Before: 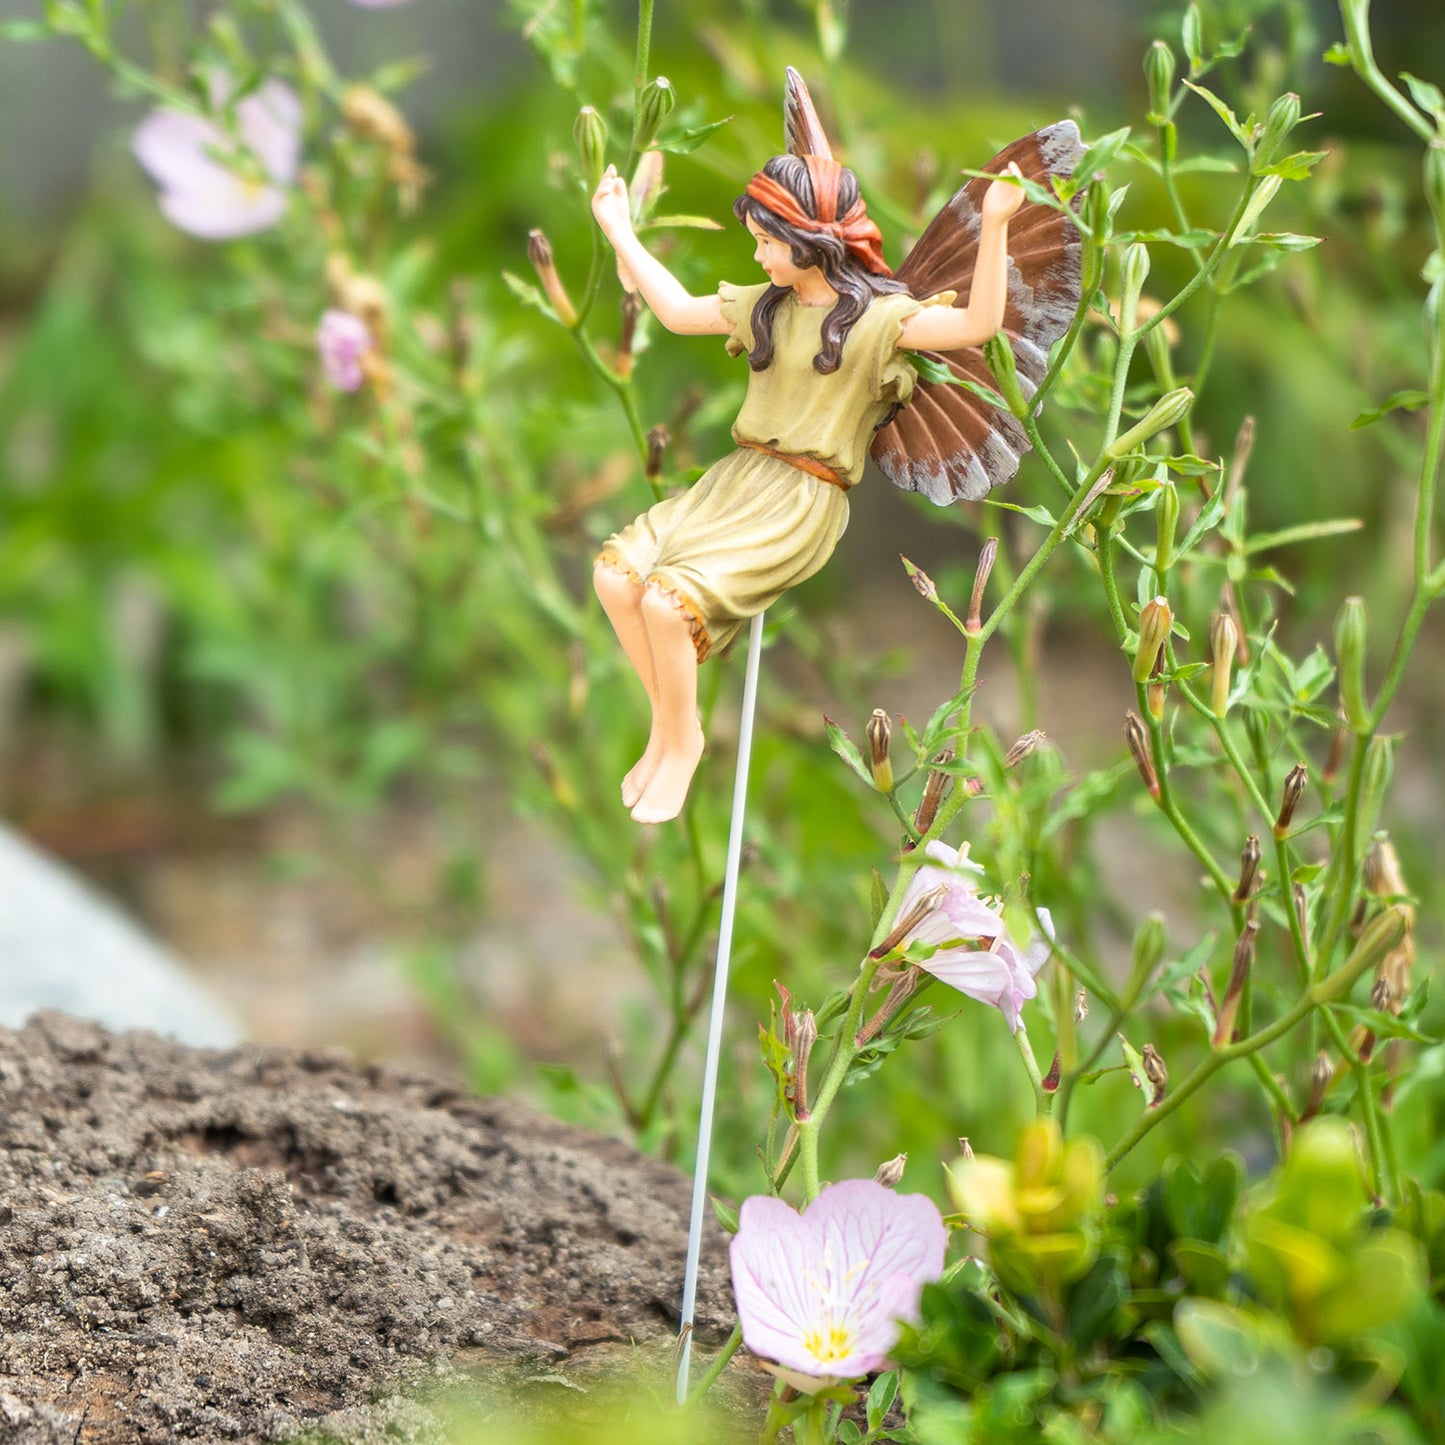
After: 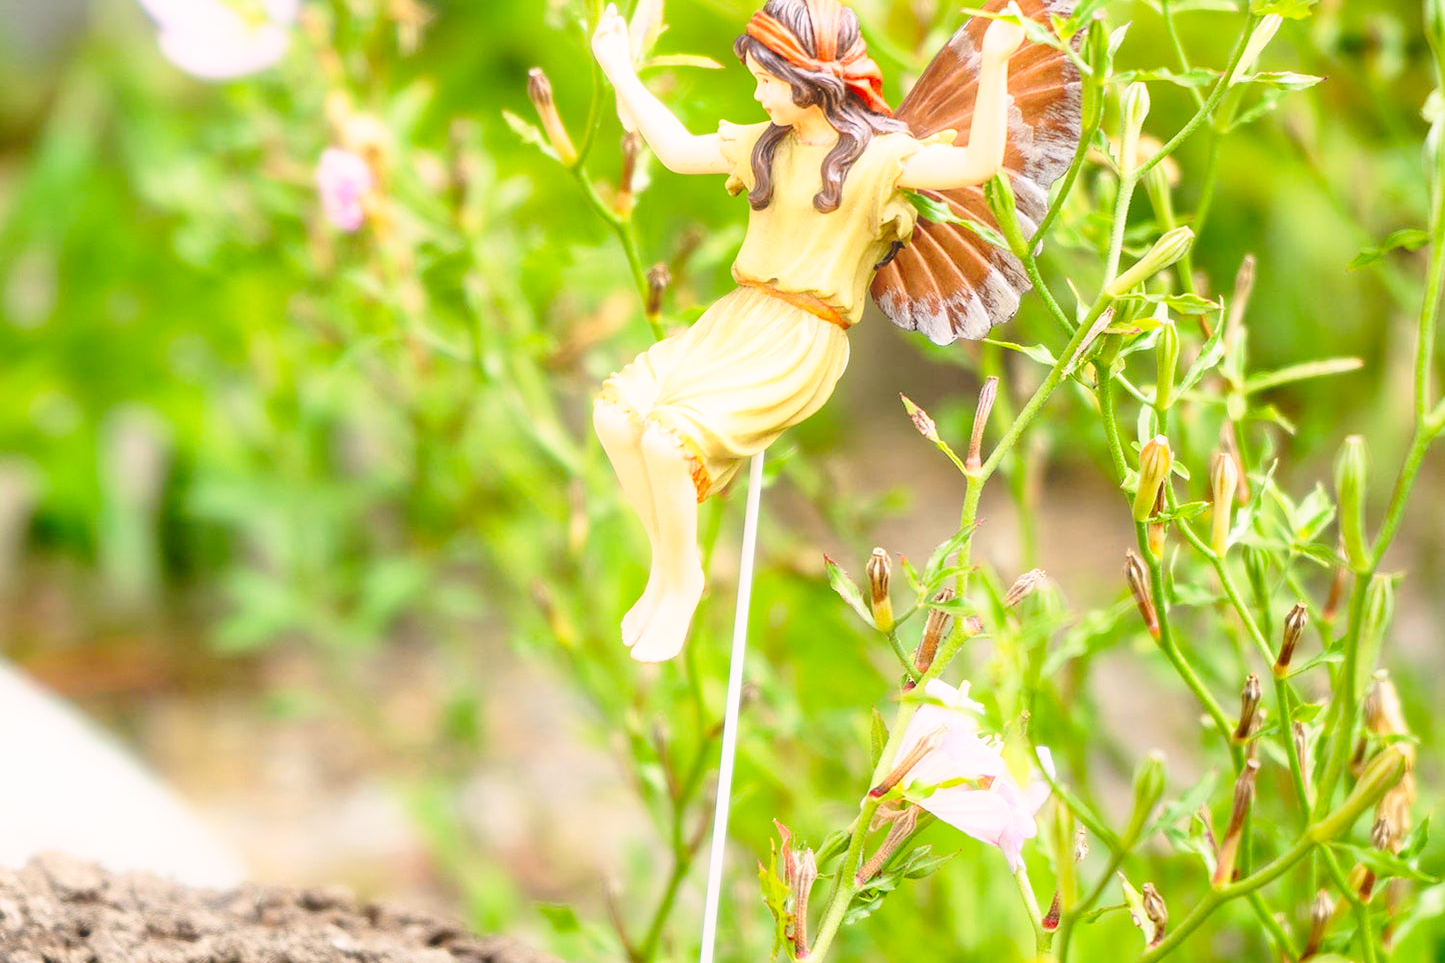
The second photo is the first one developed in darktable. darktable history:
bloom: size 9%, threshold 100%, strength 7%
crop: top 11.166%, bottom 22.168%
base curve: curves: ch0 [(0, 0) (0.028, 0.03) (0.121, 0.232) (0.46, 0.748) (0.859, 0.968) (1, 1)], preserve colors none
color correction: highlights a* 3.22, highlights b* 1.93, saturation 1.19
